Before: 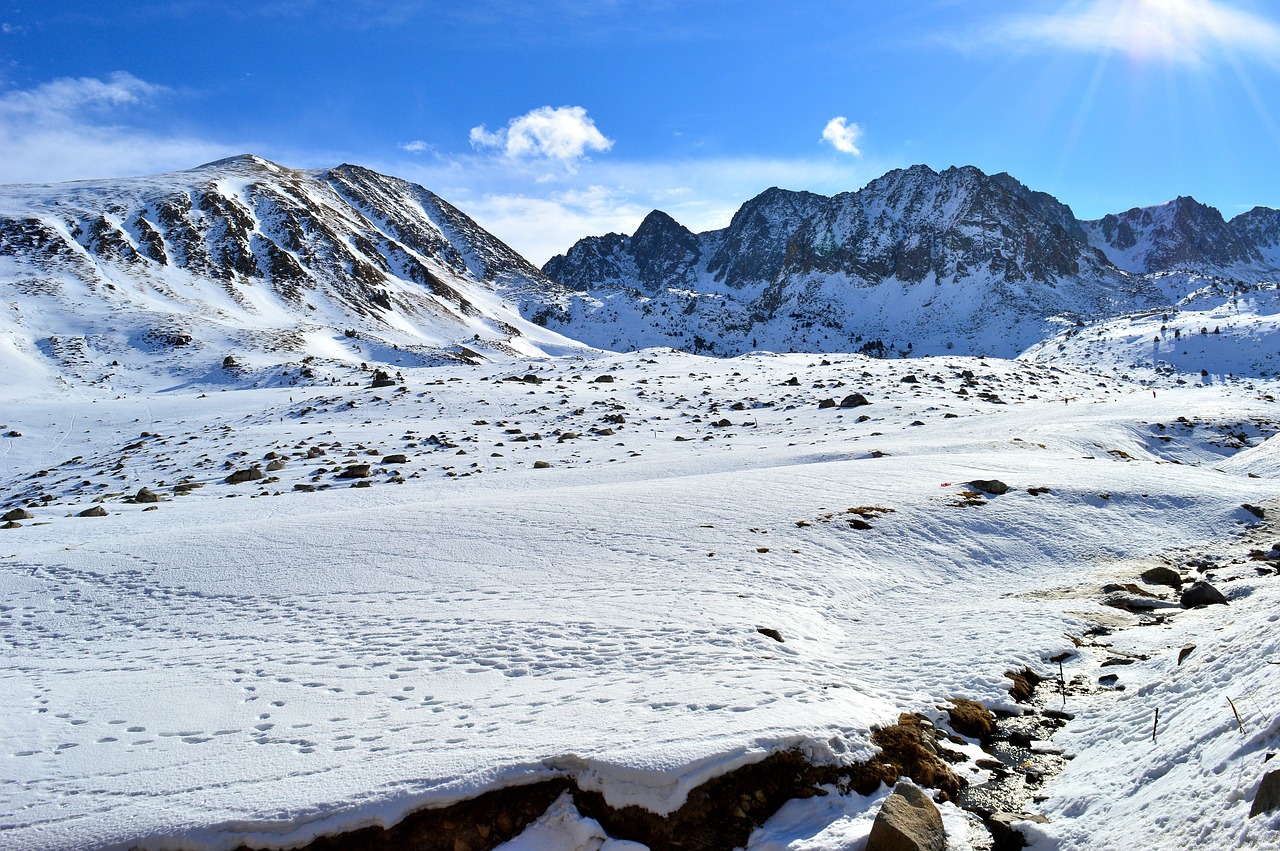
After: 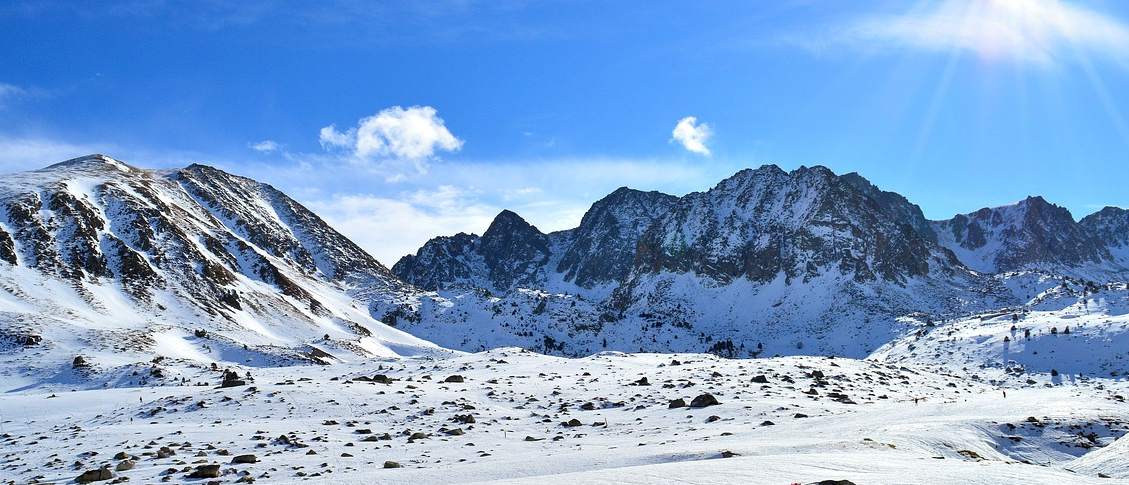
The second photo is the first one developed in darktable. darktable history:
crop and rotate: left 11.758%, bottom 42.989%
